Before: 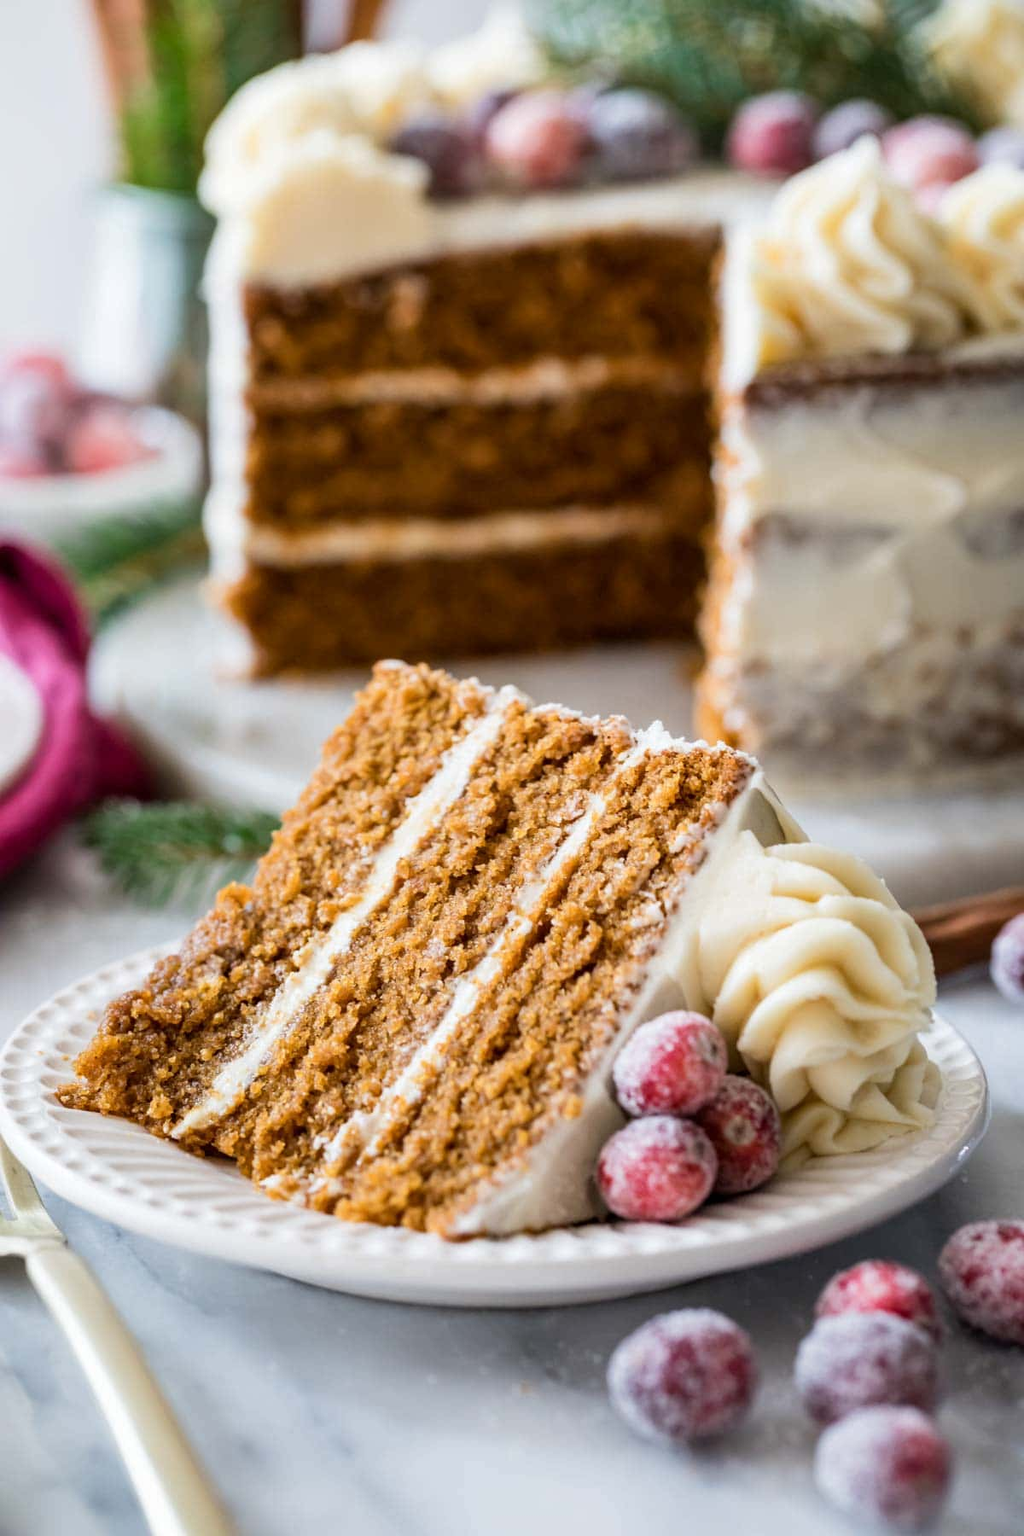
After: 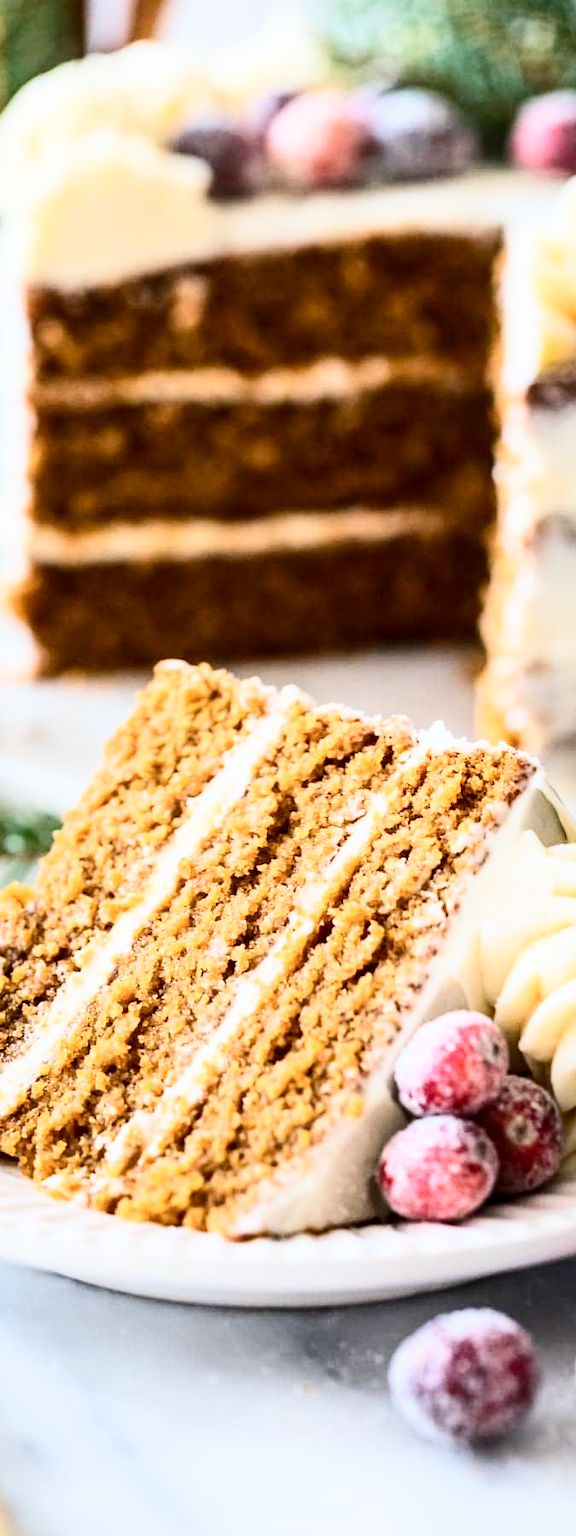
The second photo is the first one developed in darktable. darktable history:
base curve: curves: ch0 [(0, 0) (0.204, 0.334) (0.55, 0.733) (1, 1)]
contrast brightness saturation: contrast 0.286
crop: left 21.406%, right 22.192%
